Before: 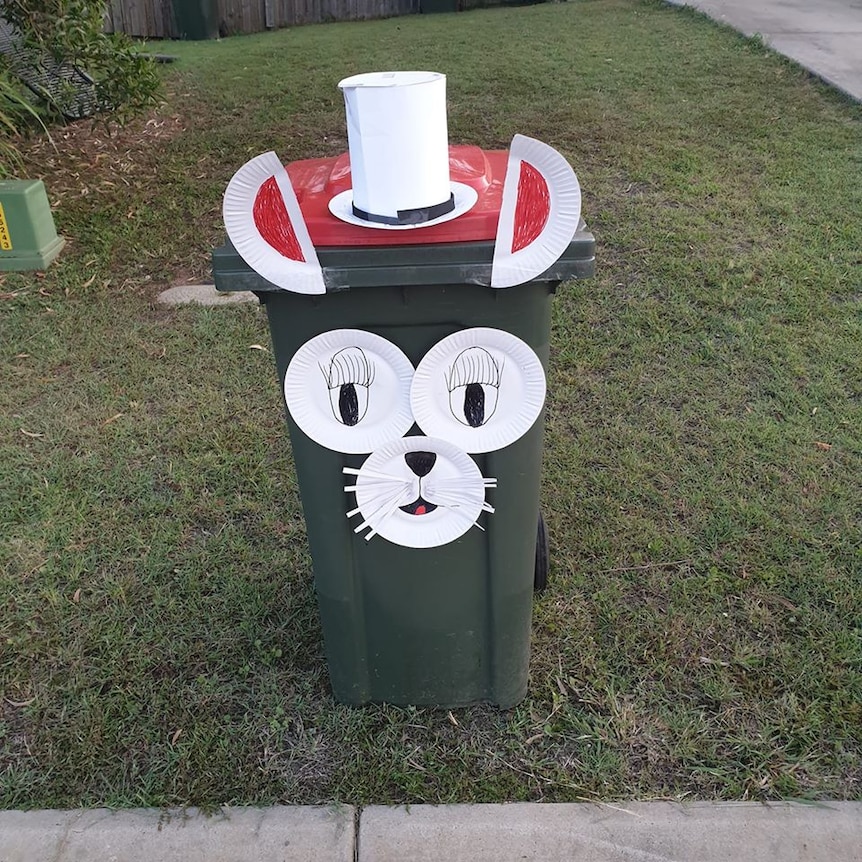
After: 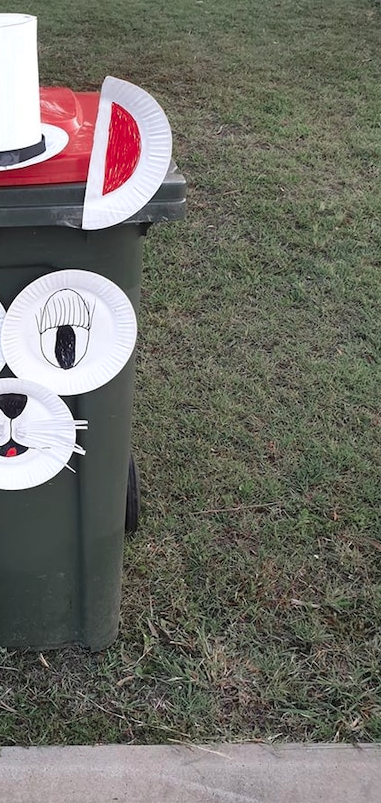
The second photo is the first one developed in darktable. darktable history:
color zones: curves: ch0 [(0, 0.466) (0.128, 0.466) (0.25, 0.5) (0.375, 0.456) (0.5, 0.5) (0.625, 0.5) (0.737, 0.652) (0.875, 0.5)]; ch1 [(0, 0.603) (0.125, 0.618) (0.261, 0.348) (0.372, 0.353) (0.497, 0.363) (0.611, 0.45) (0.731, 0.427) (0.875, 0.518) (0.998, 0.652)]; ch2 [(0, 0.559) (0.125, 0.451) (0.253, 0.564) (0.37, 0.578) (0.5, 0.466) (0.625, 0.471) (0.731, 0.471) (0.88, 0.485)]
crop: left 47.529%, top 6.729%, right 7.99%
